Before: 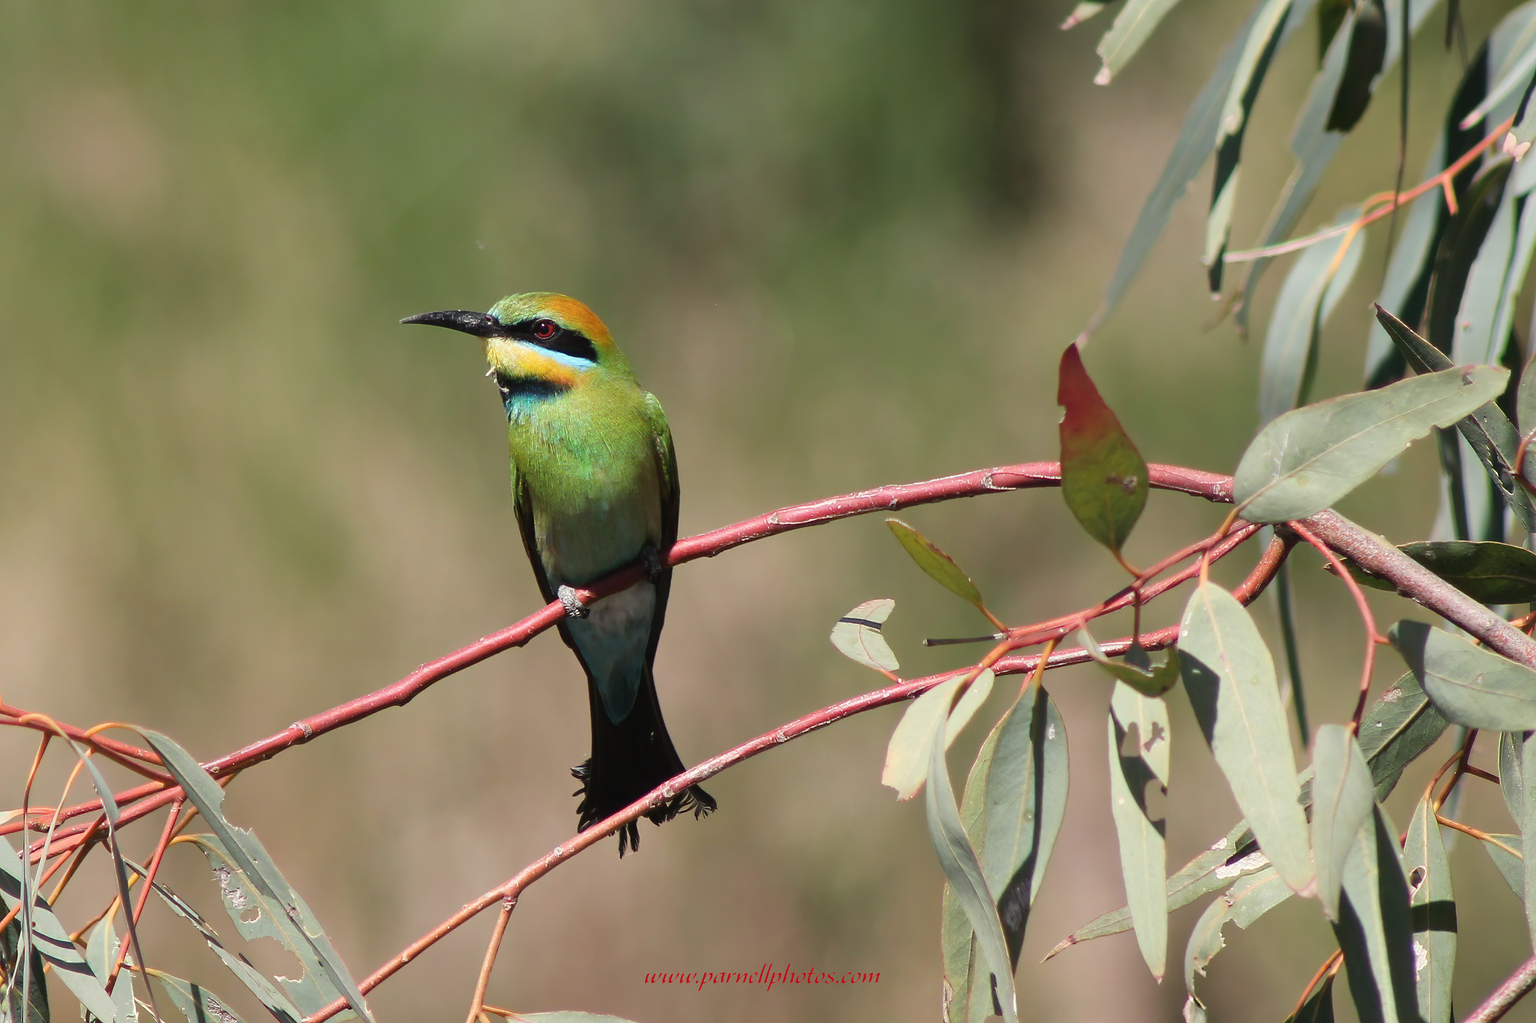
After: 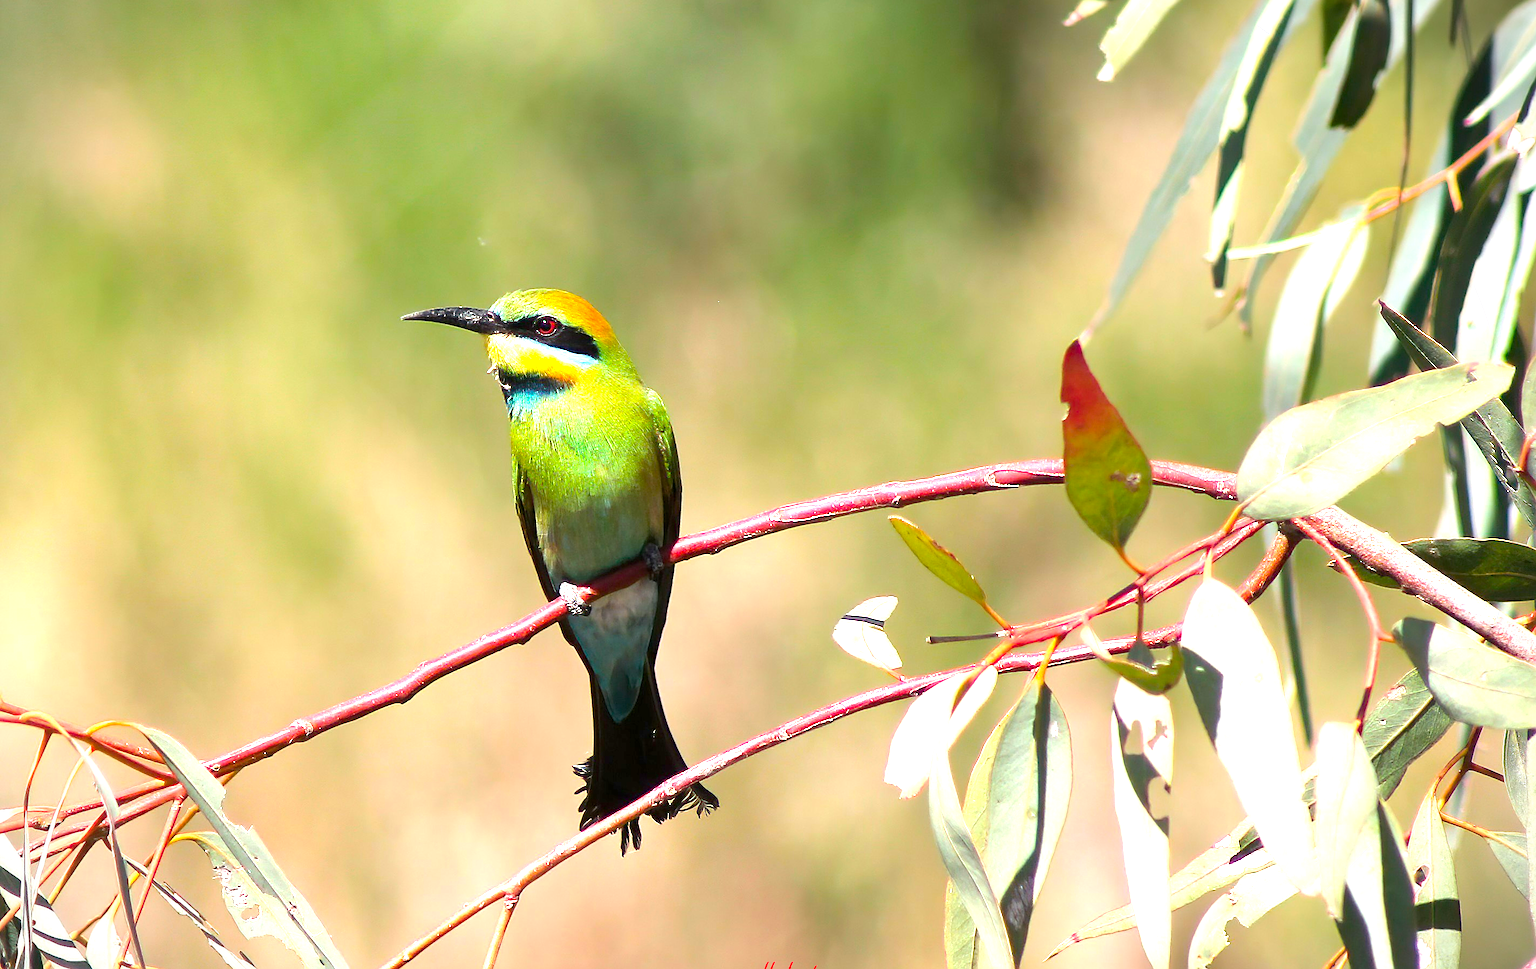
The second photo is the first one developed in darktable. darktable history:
exposure: black level correction 0, exposure 1.439 EV, compensate exposure bias true, compensate highlight preservation false
sharpen: on, module defaults
crop: top 0.427%, right 0.257%, bottom 5.016%
color balance rgb: highlights gain › chroma 0.174%, highlights gain › hue 329.79°, global offset › luminance -0.845%, perceptual saturation grading › global saturation 31.156%, global vibrance 10.032%
vignetting: fall-off start 97.13%, width/height ratio 1.186, unbound false
